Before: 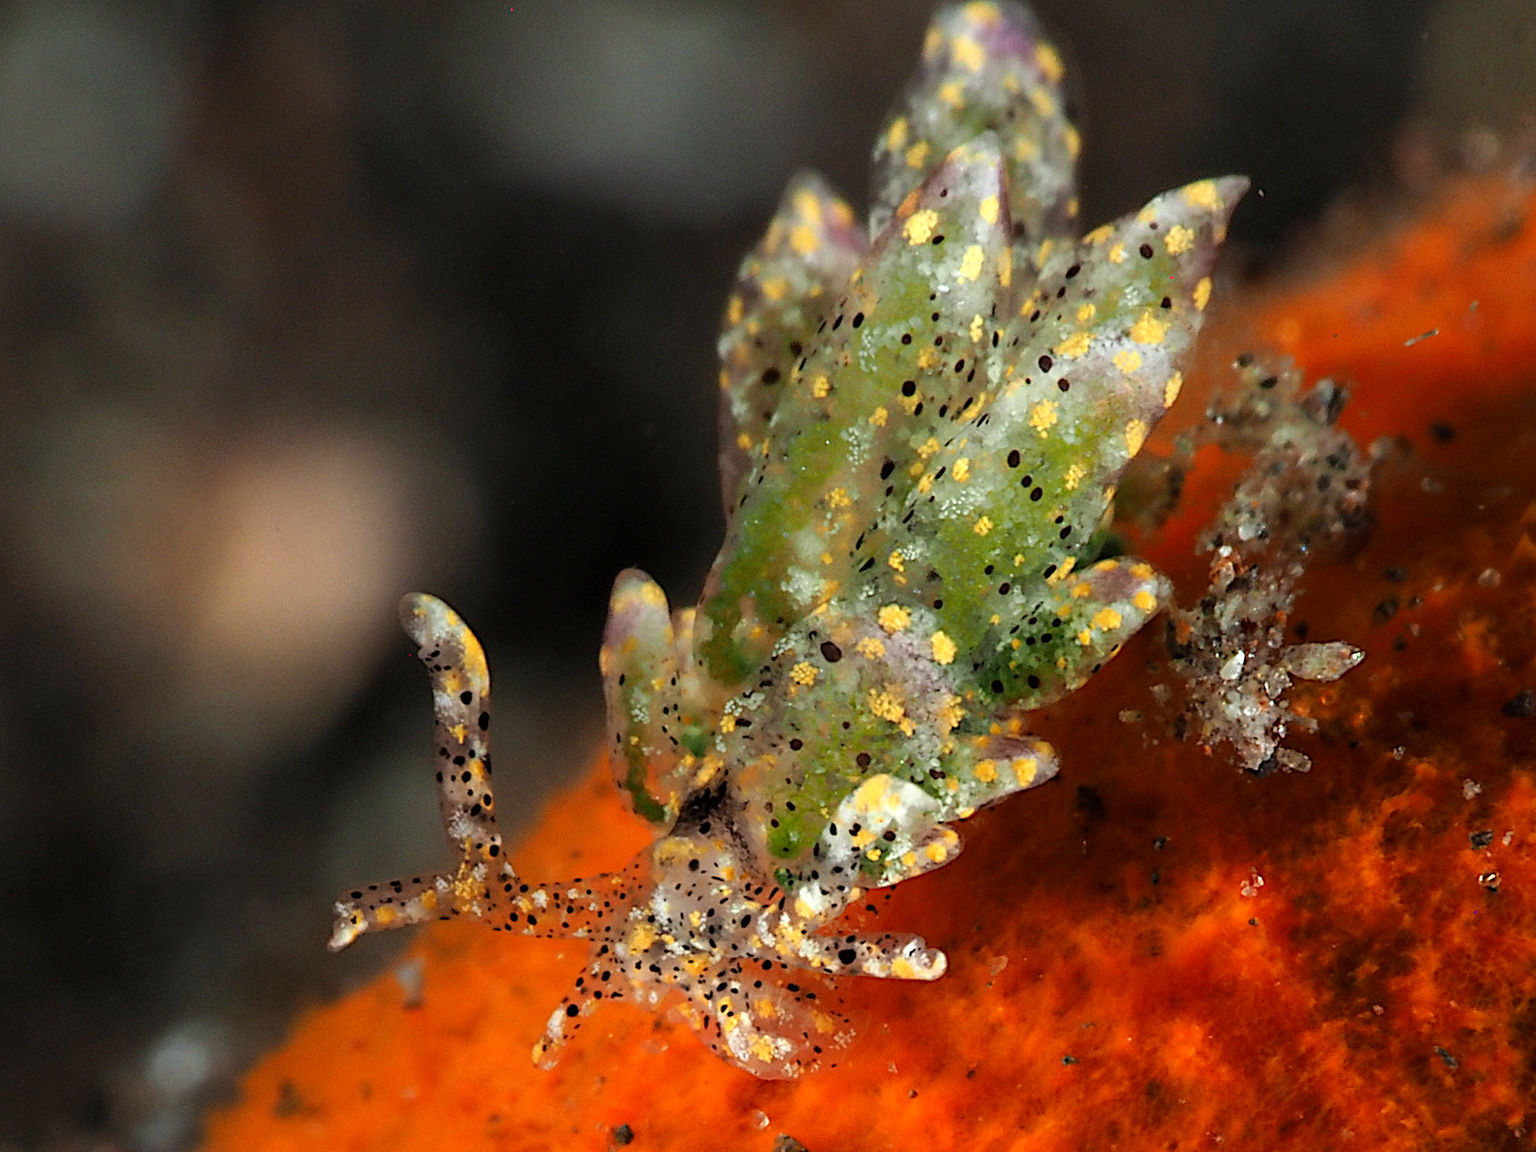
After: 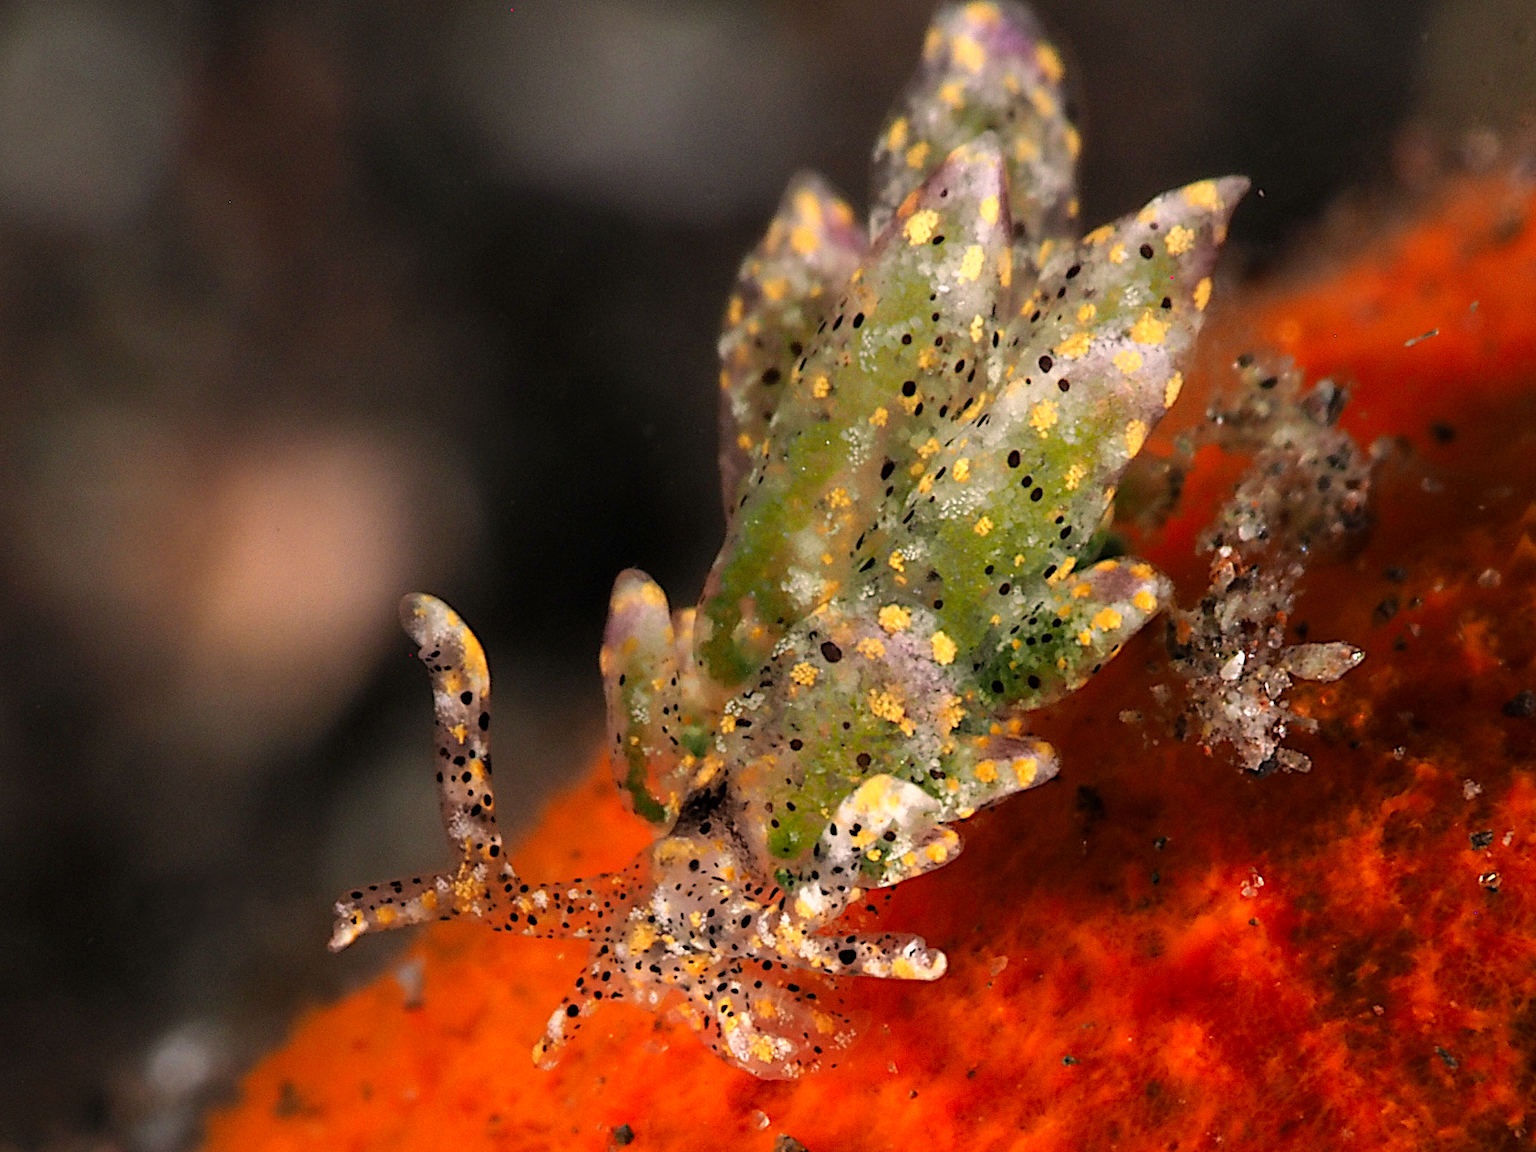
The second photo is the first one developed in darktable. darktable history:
color correction: highlights a* 14.58, highlights b* 4.86
